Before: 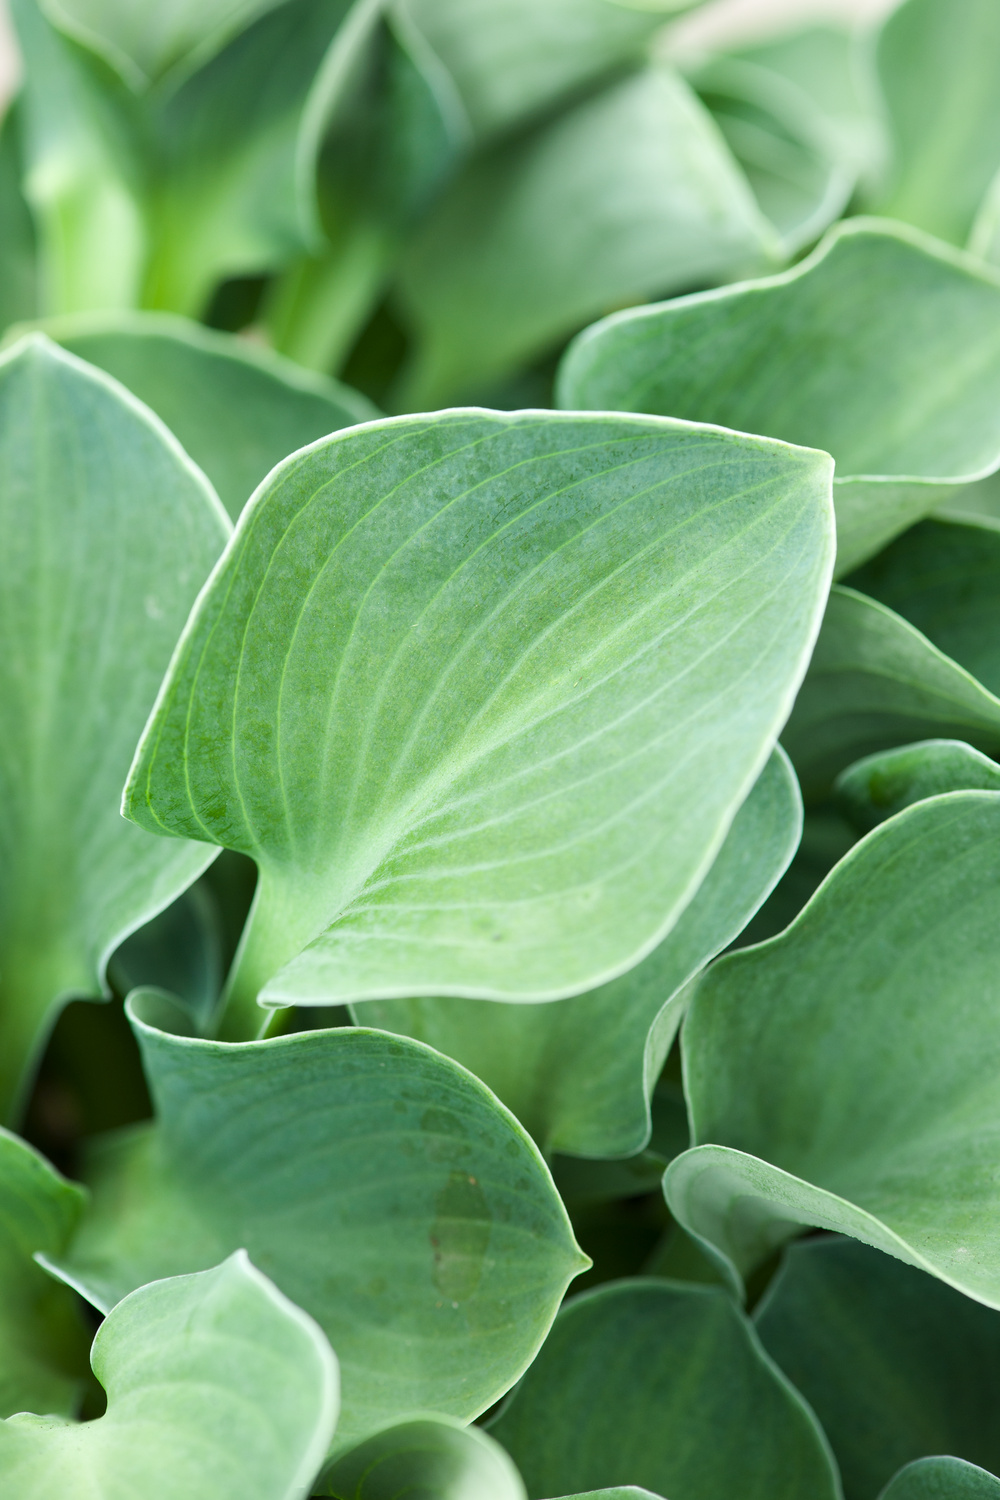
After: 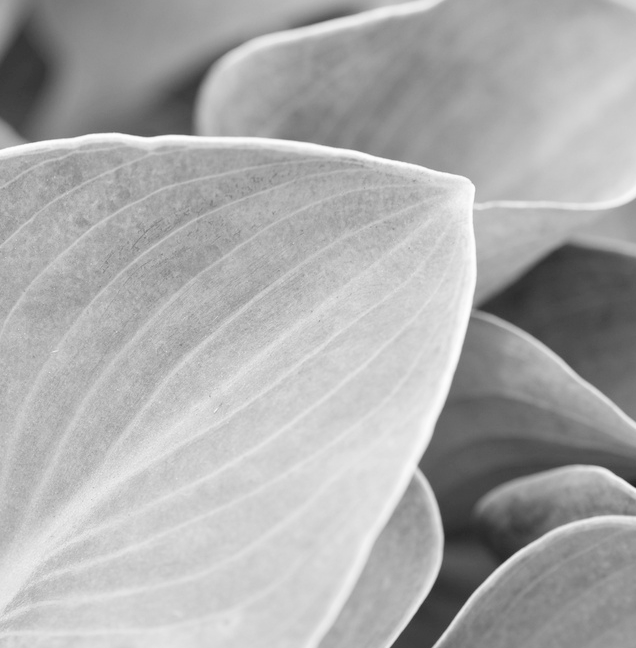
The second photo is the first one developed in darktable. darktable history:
monochrome: on, module defaults
crop: left 36.005%, top 18.293%, right 0.31%, bottom 38.444%
